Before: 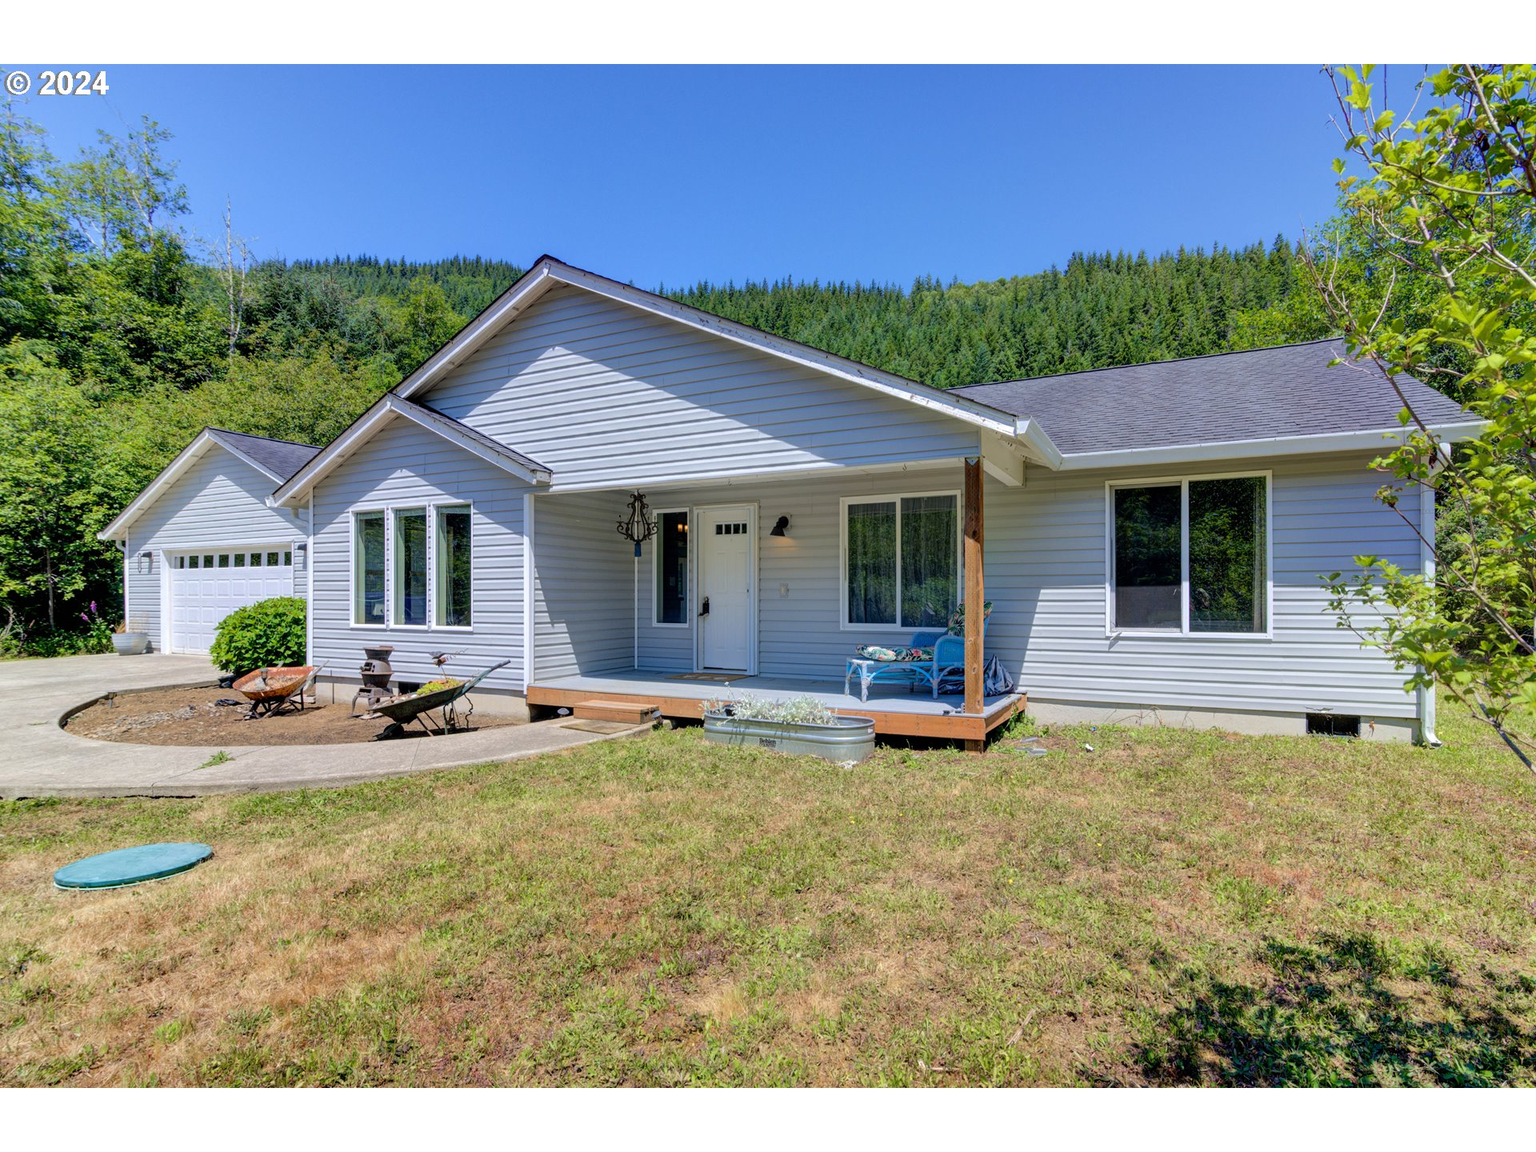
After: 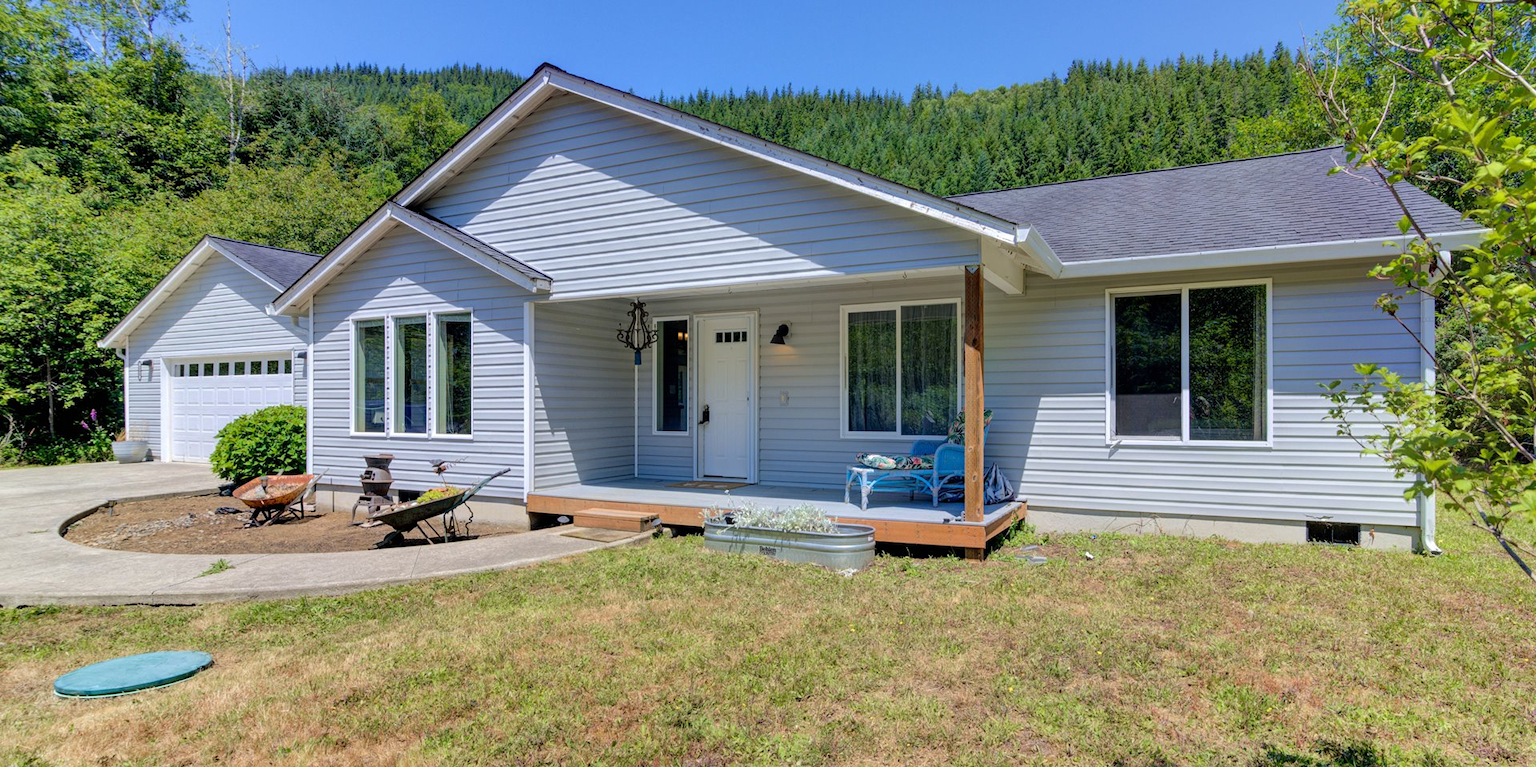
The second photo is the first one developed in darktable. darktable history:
crop: top 16.688%, bottom 16.71%
